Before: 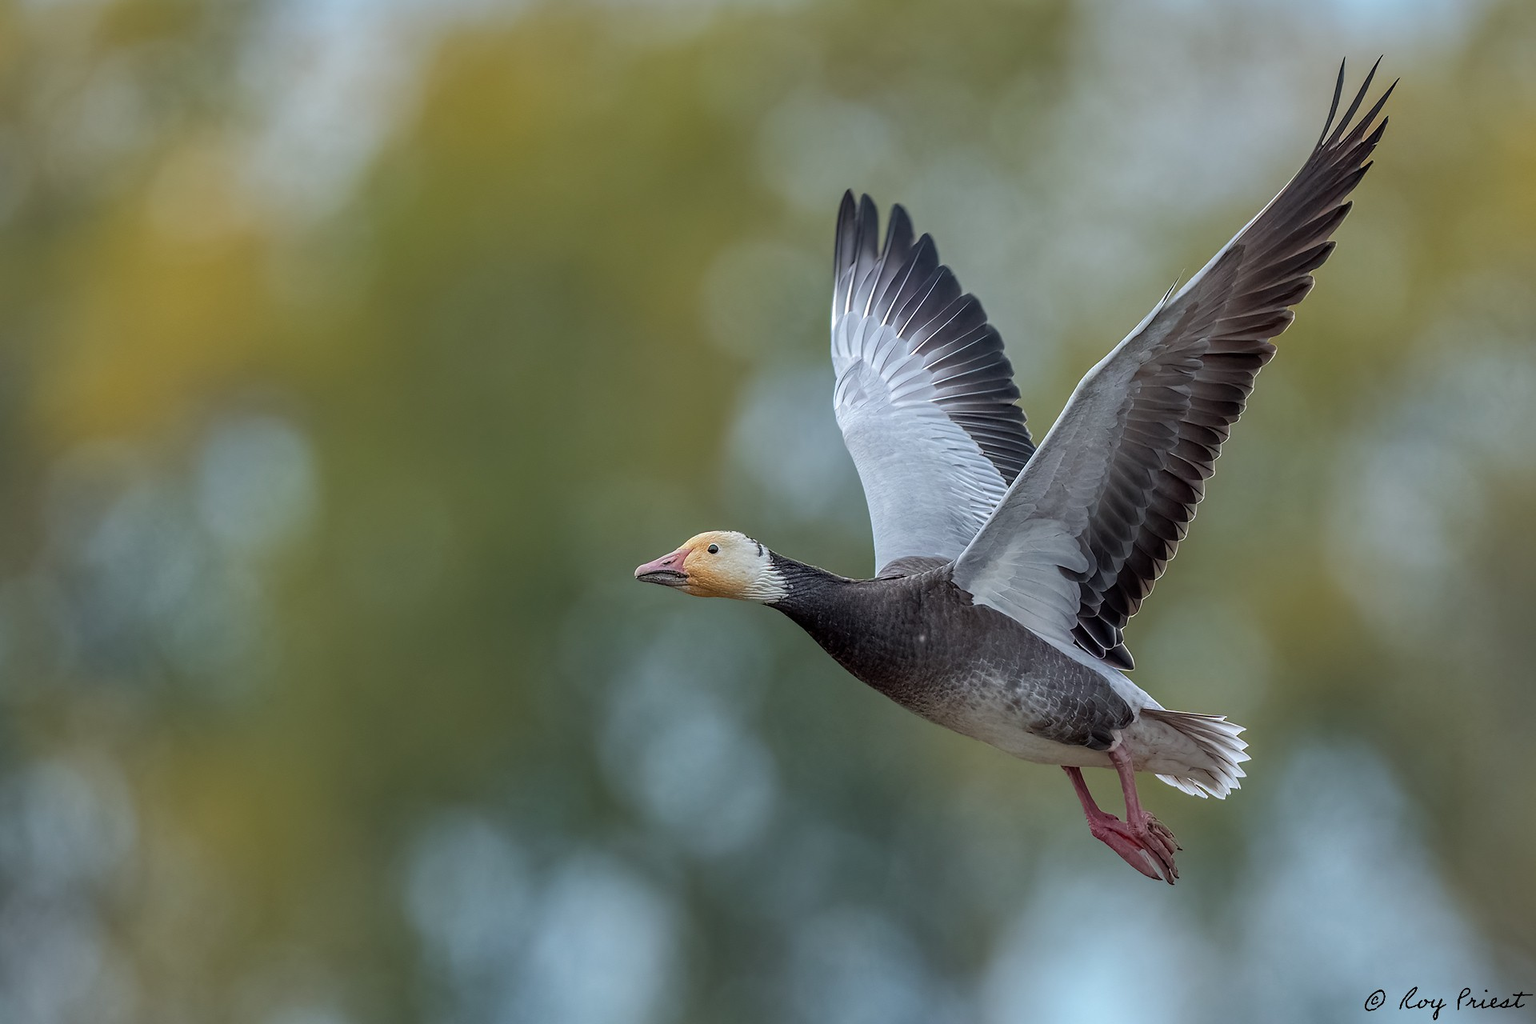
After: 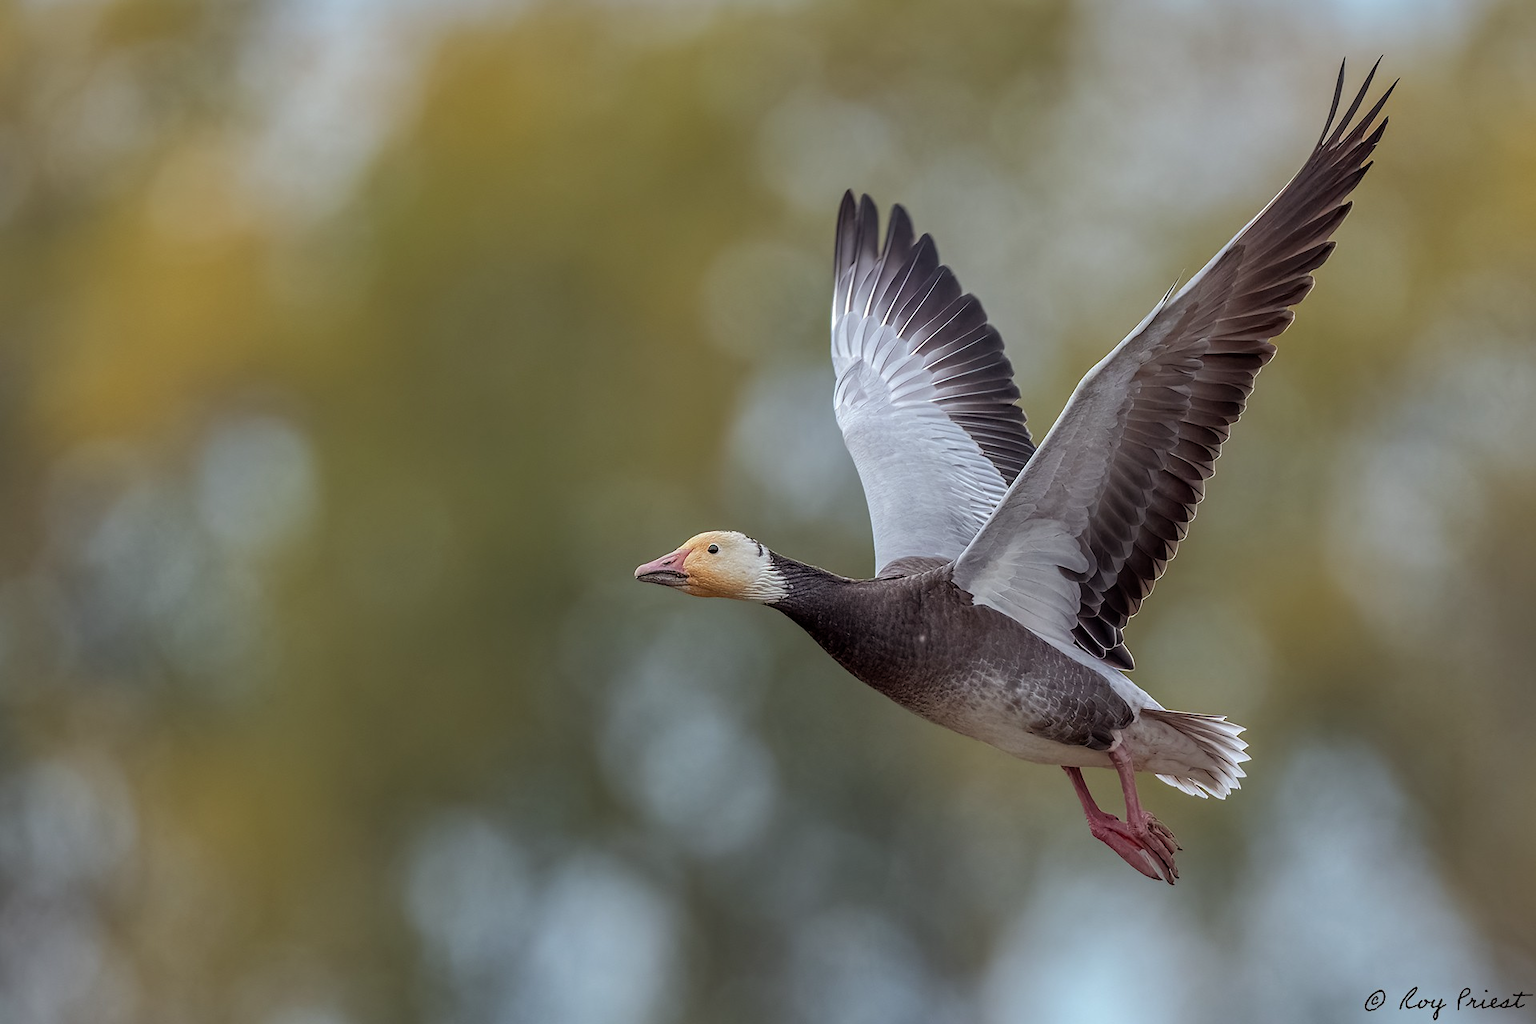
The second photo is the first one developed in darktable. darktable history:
color balance rgb: power › chroma 1.034%, power › hue 27.74°, linear chroma grading › global chroma -15.261%, perceptual saturation grading › global saturation 0.479%, global vibrance 20%
tone equalizer: edges refinement/feathering 500, mask exposure compensation -1.57 EV, preserve details no
